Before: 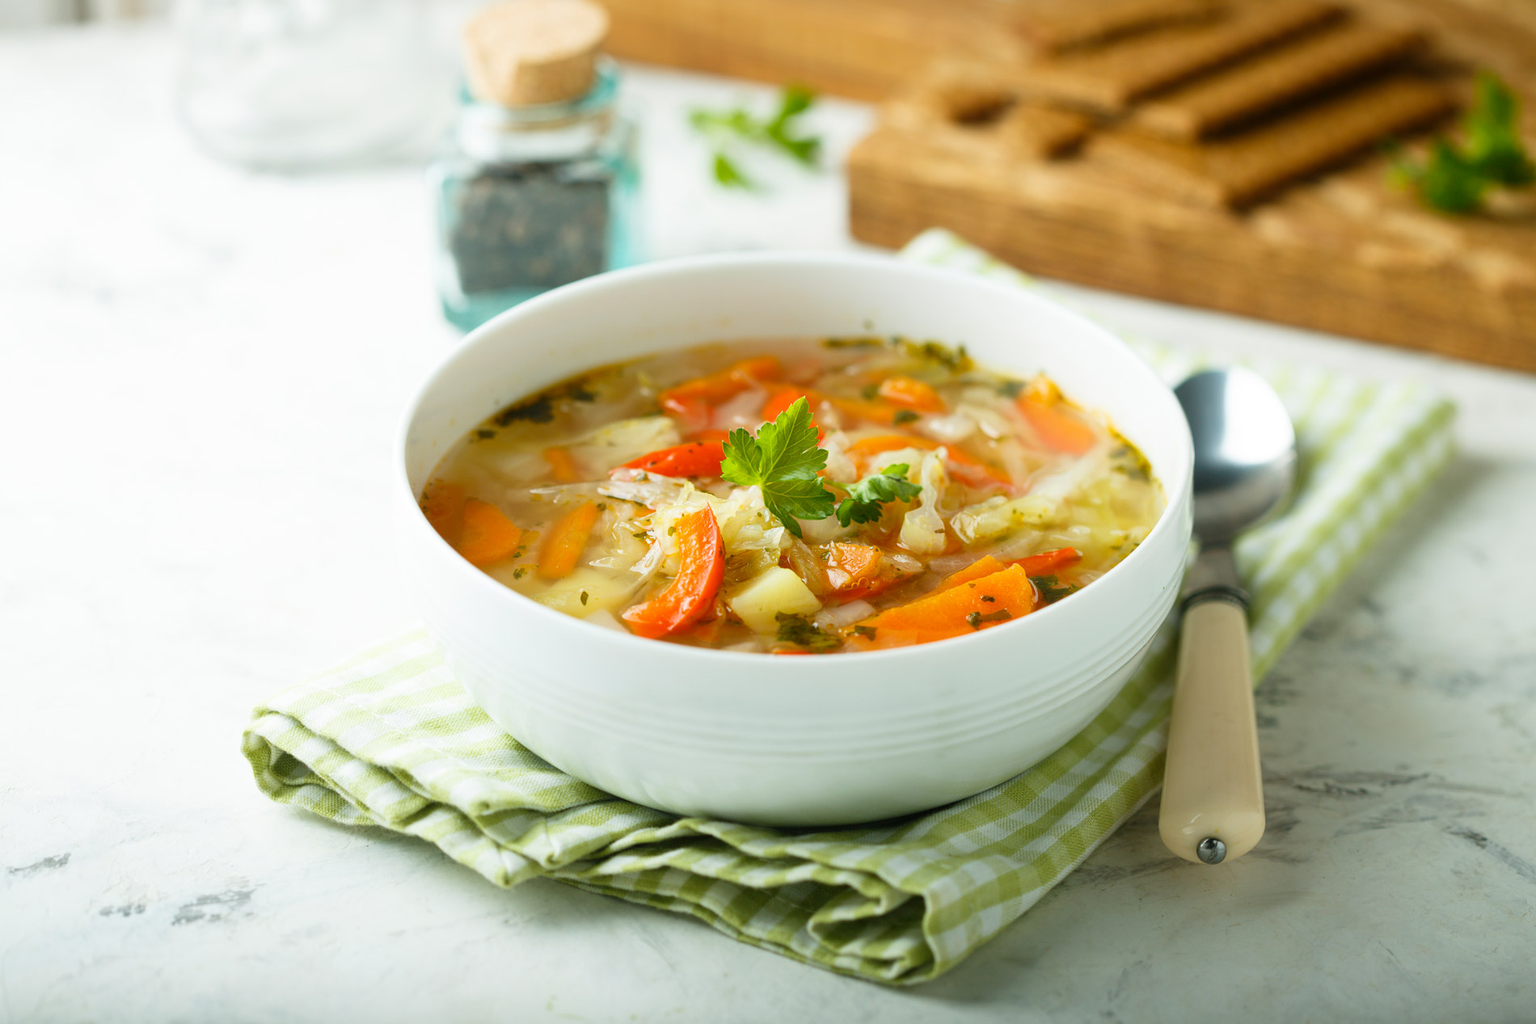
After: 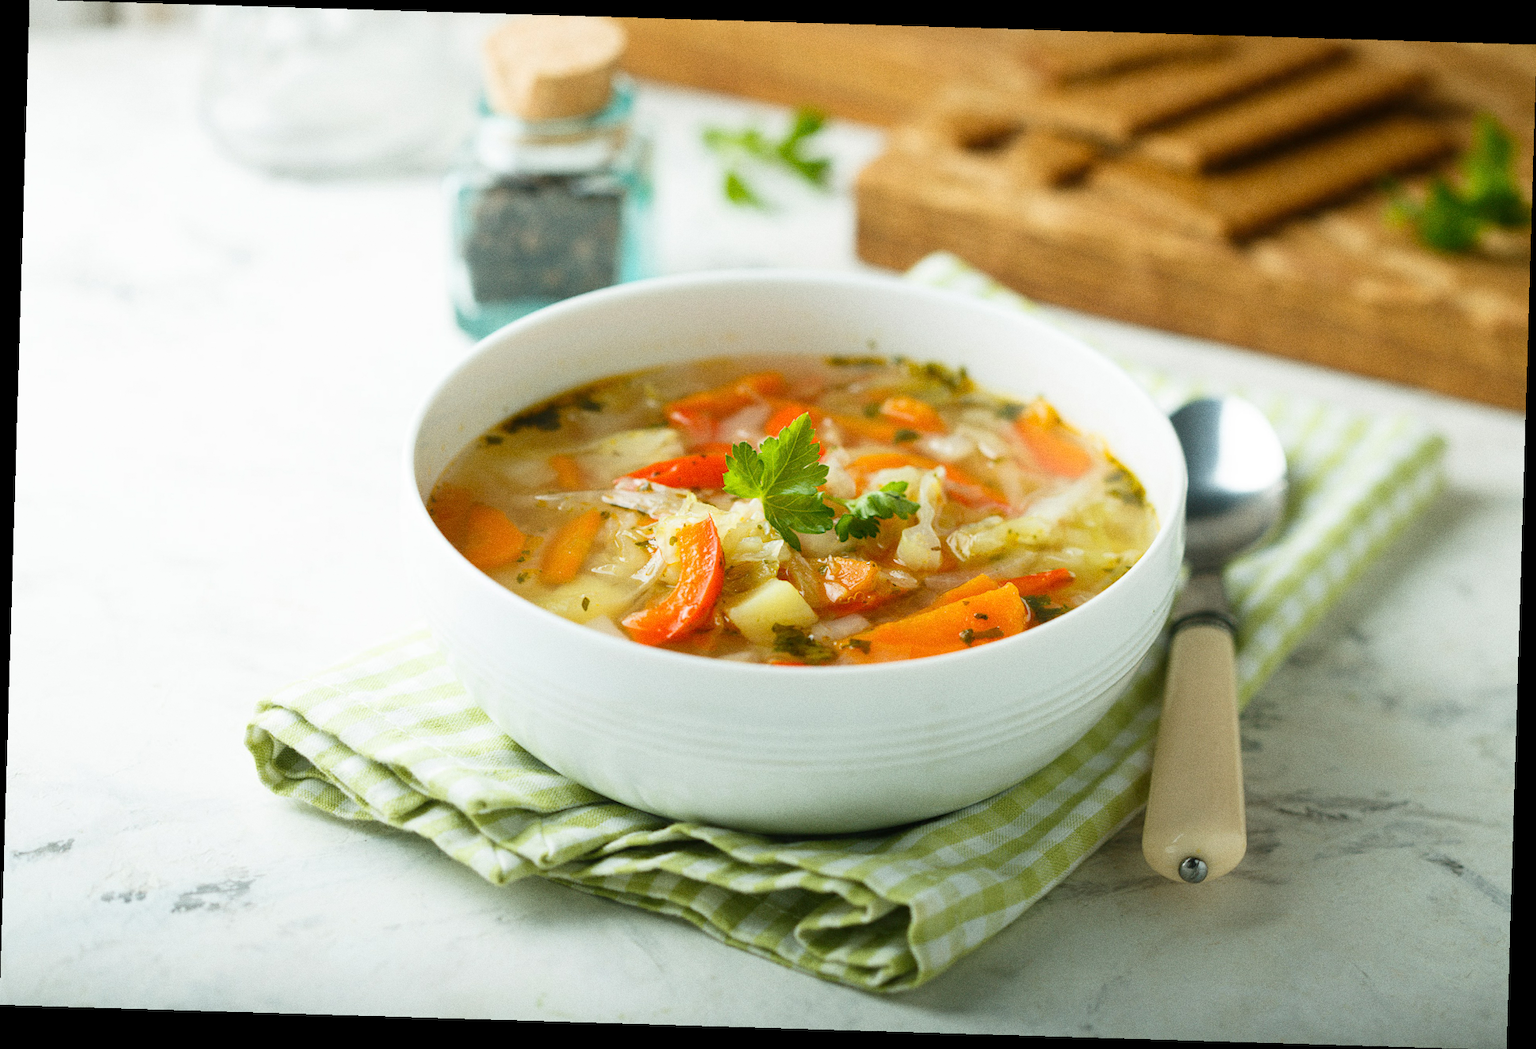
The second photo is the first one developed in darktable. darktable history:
grain: coarseness 0.09 ISO
rotate and perspective: rotation 1.72°, automatic cropping off
